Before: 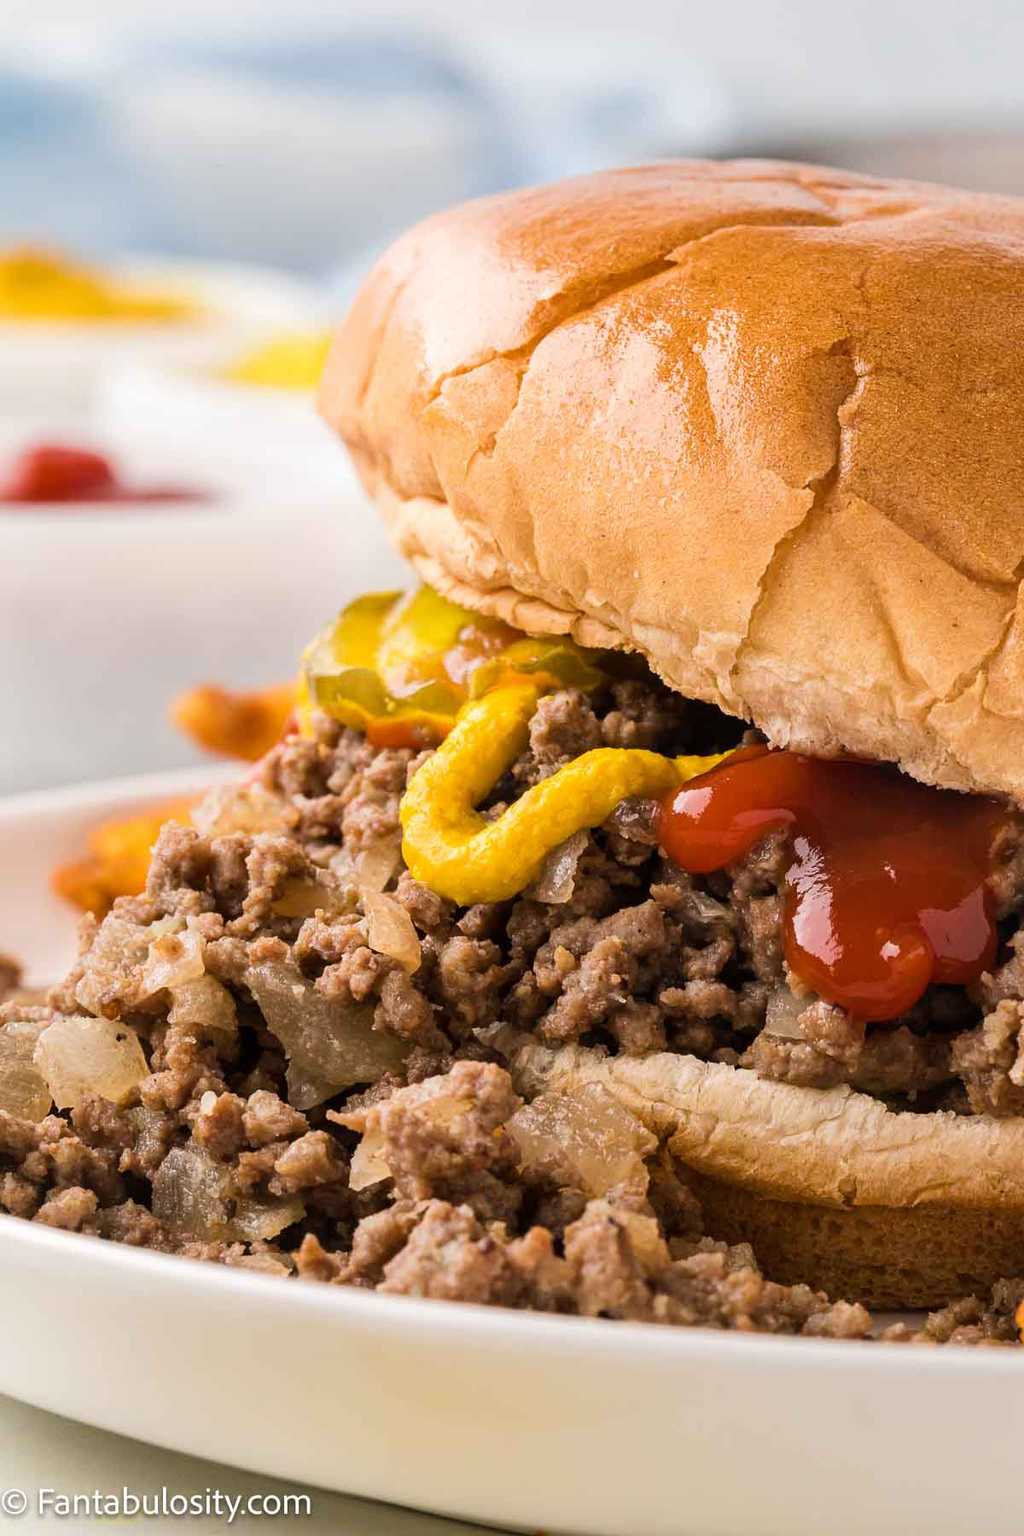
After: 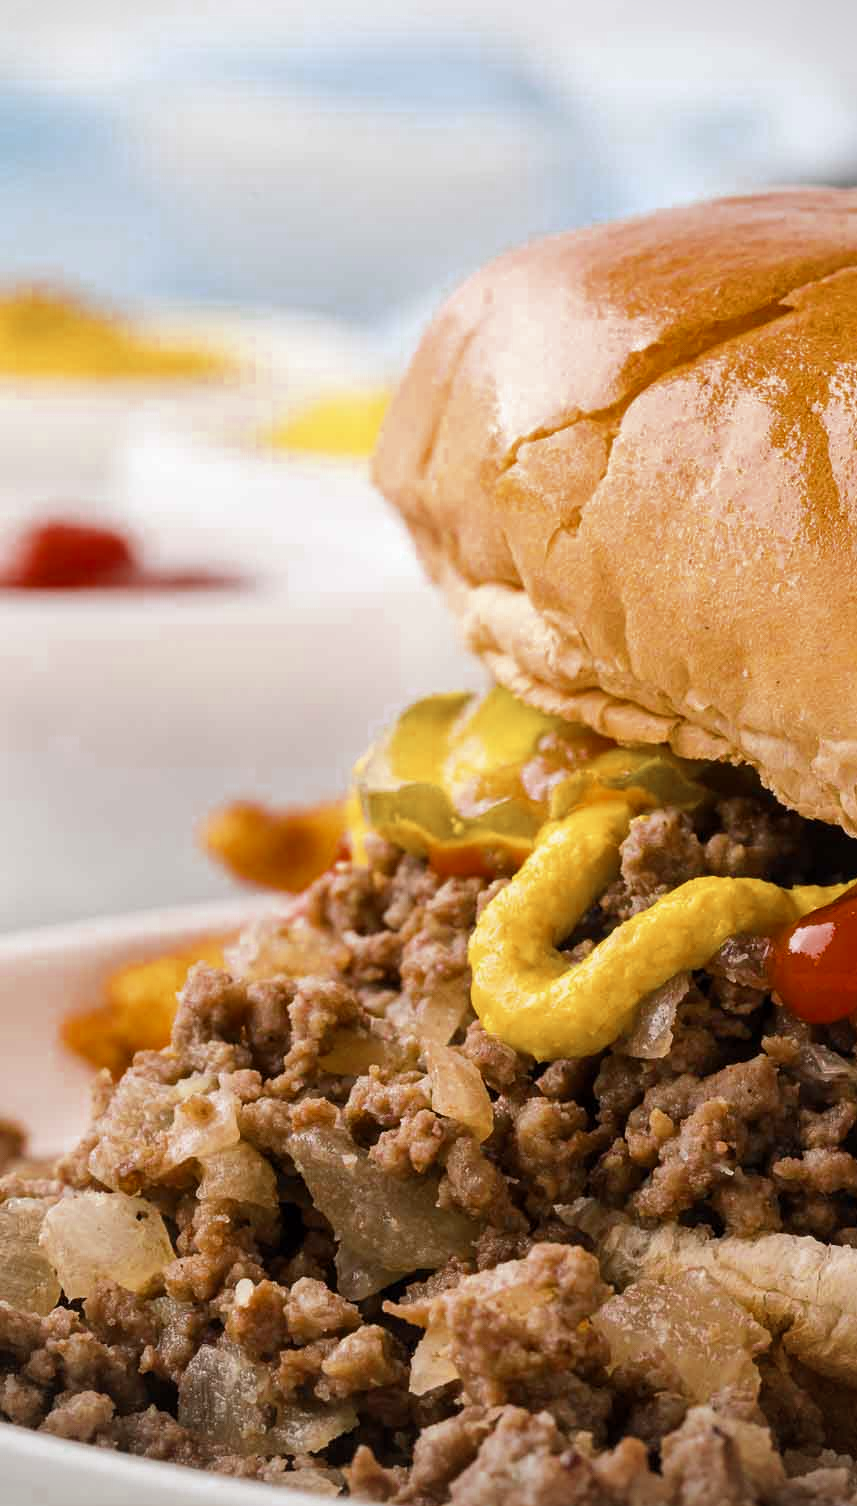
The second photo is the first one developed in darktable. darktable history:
crop: right 28.54%, bottom 16.307%
vignetting: fall-off start 92.21%, center (0.039, -0.096), unbound false
color zones: curves: ch0 [(0, 0.5) (0.125, 0.4) (0.25, 0.5) (0.375, 0.4) (0.5, 0.4) (0.625, 0.6) (0.75, 0.6) (0.875, 0.5)]; ch1 [(0, 0.35) (0.125, 0.45) (0.25, 0.35) (0.375, 0.35) (0.5, 0.35) (0.625, 0.35) (0.75, 0.45) (0.875, 0.35)]; ch2 [(0, 0.6) (0.125, 0.5) (0.25, 0.5) (0.375, 0.6) (0.5, 0.6) (0.625, 0.5) (0.75, 0.5) (0.875, 0.5)]
color balance rgb: perceptual saturation grading › global saturation 17.516%
